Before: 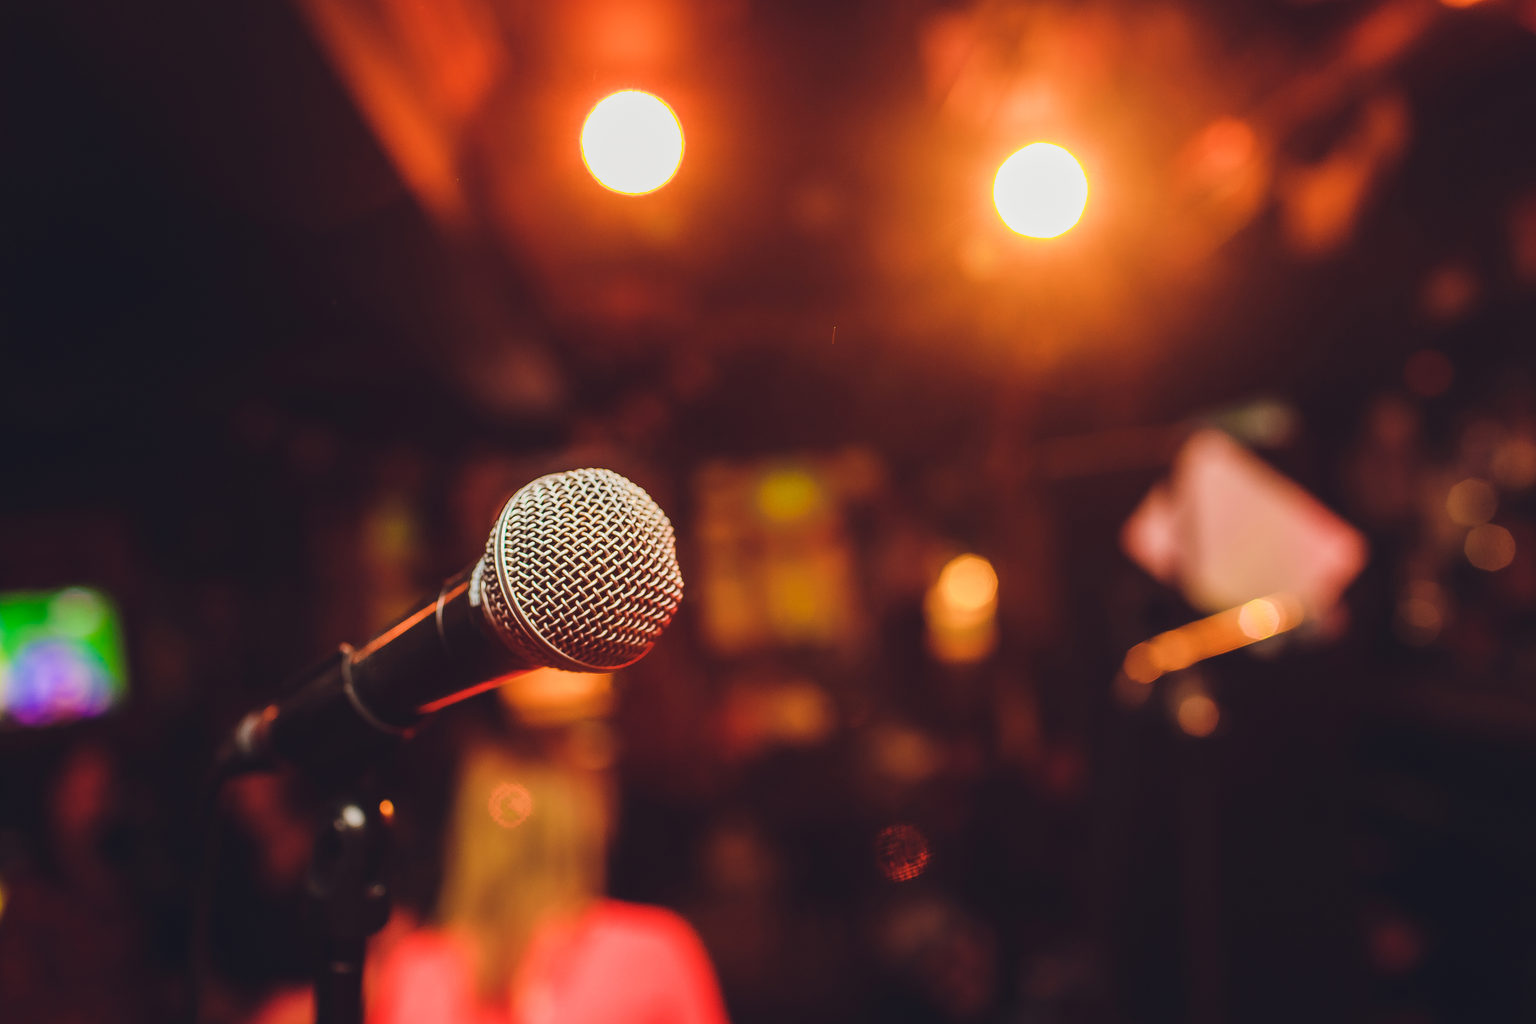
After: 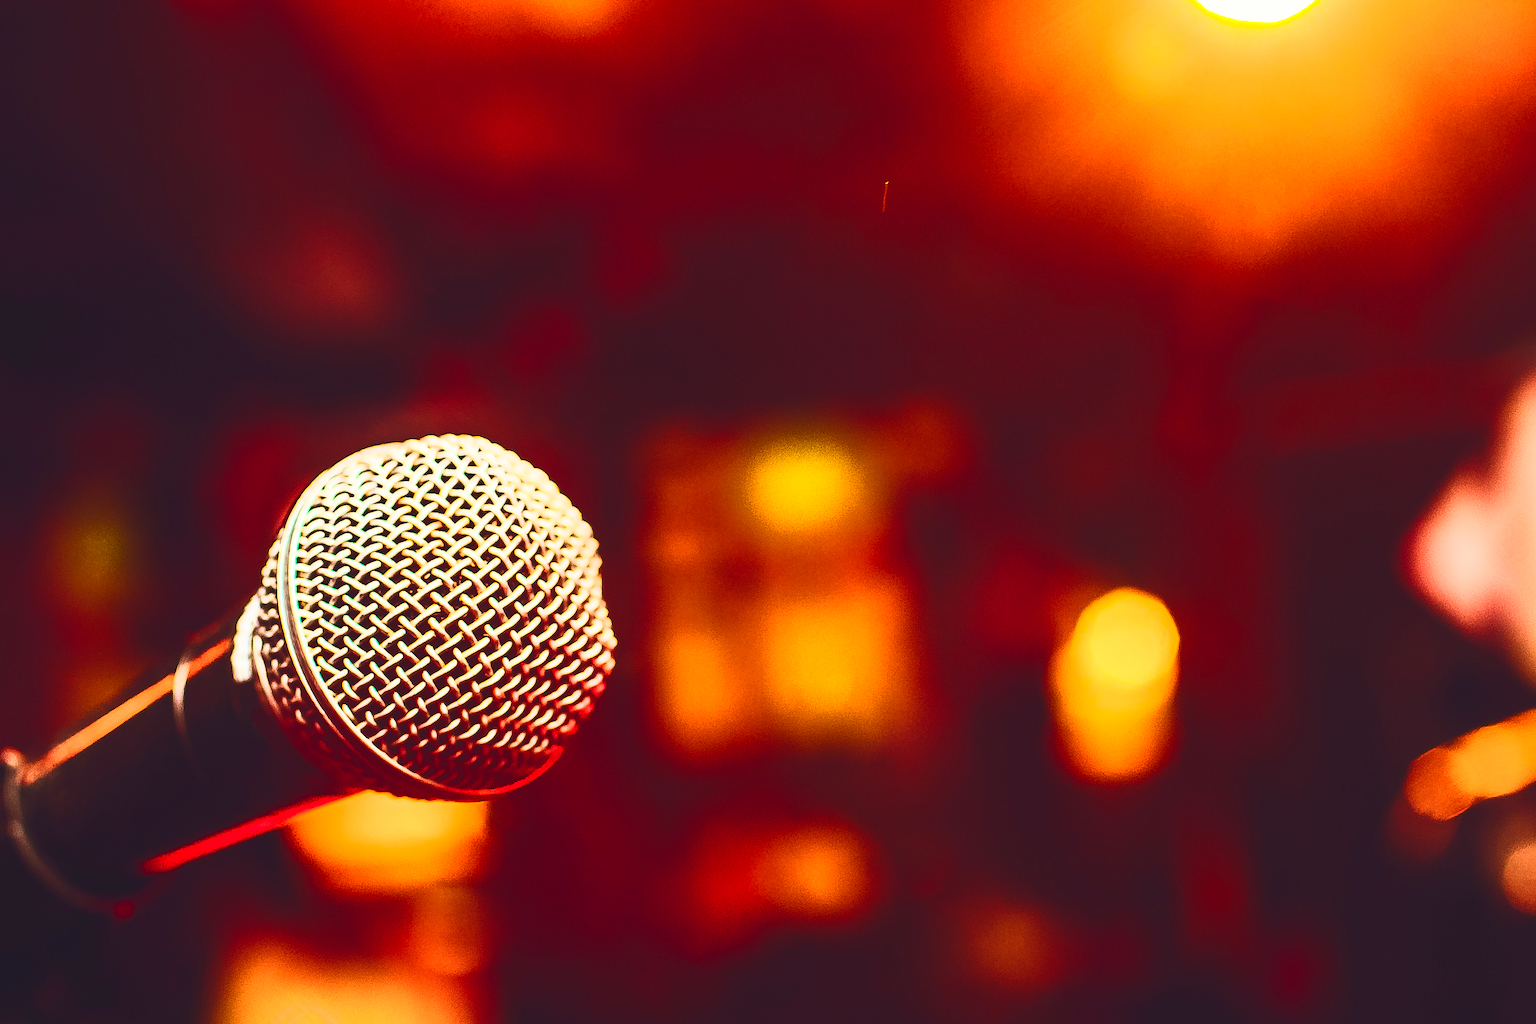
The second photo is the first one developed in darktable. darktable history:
crop and rotate: left 22.13%, top 22.054%, right 22.026%, bottom 22.102%
contrast brightness saturation: contrast 0.83, brightness 0.59, saturation 0.59
